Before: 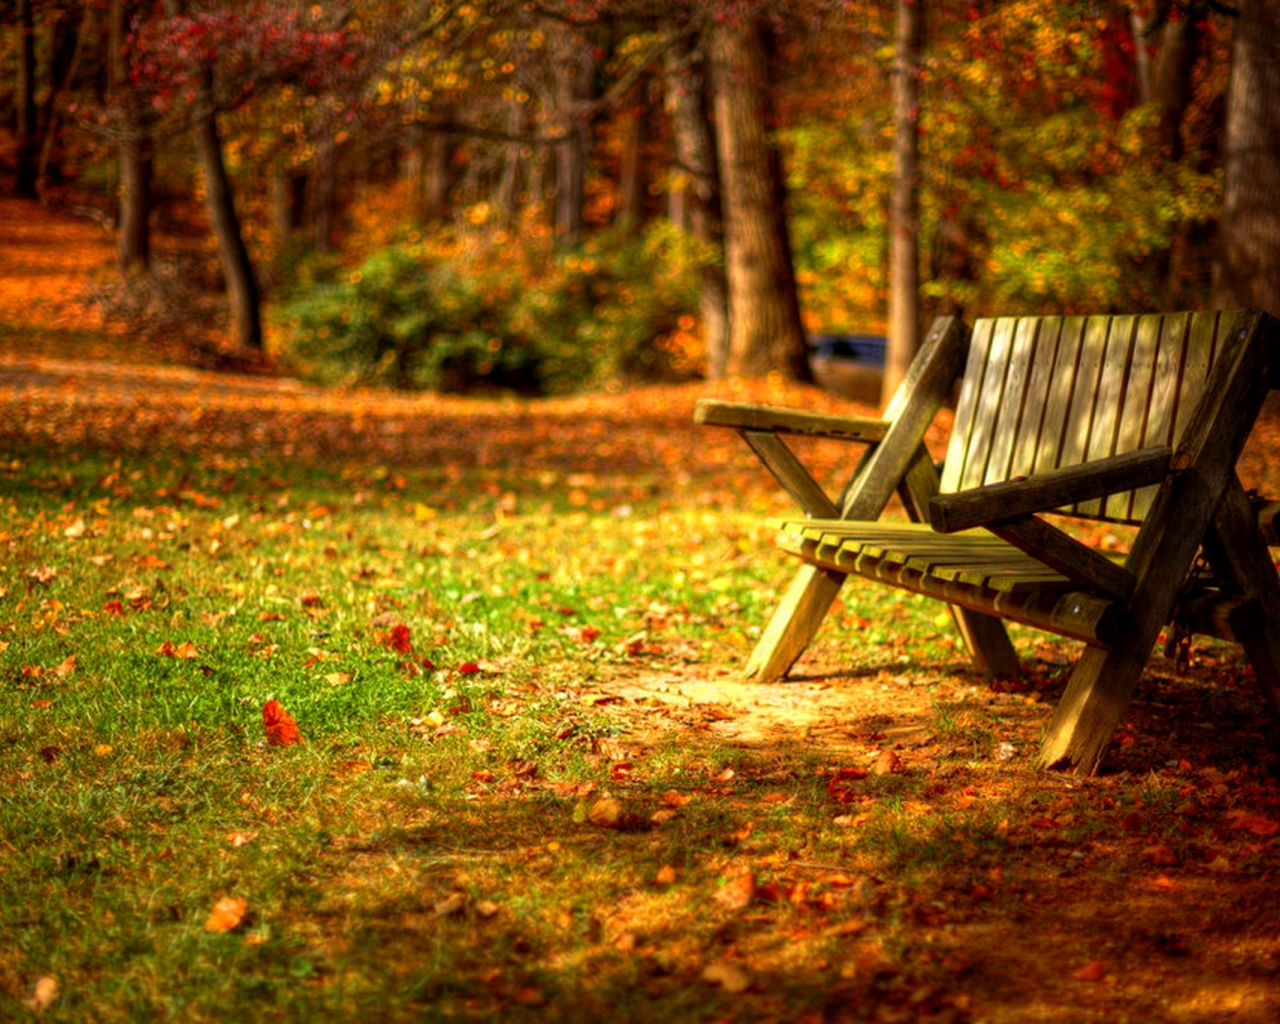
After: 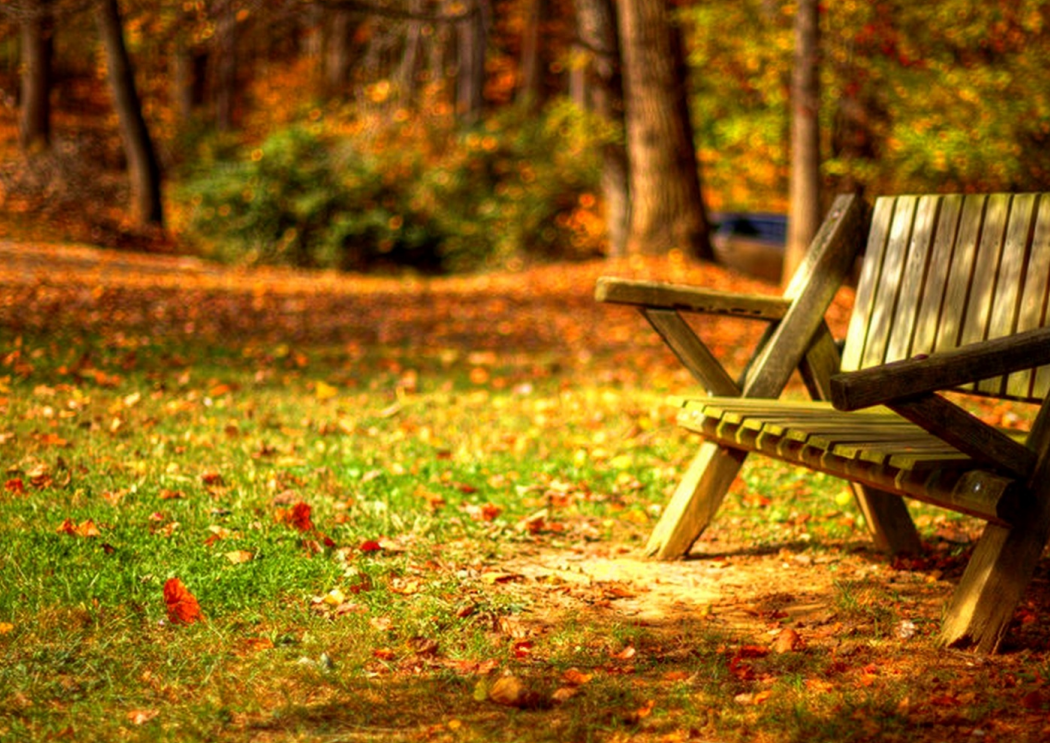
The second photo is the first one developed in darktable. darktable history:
crop: left 7.798%, top 11.922%, right 10.168%, bottom 15.457%
